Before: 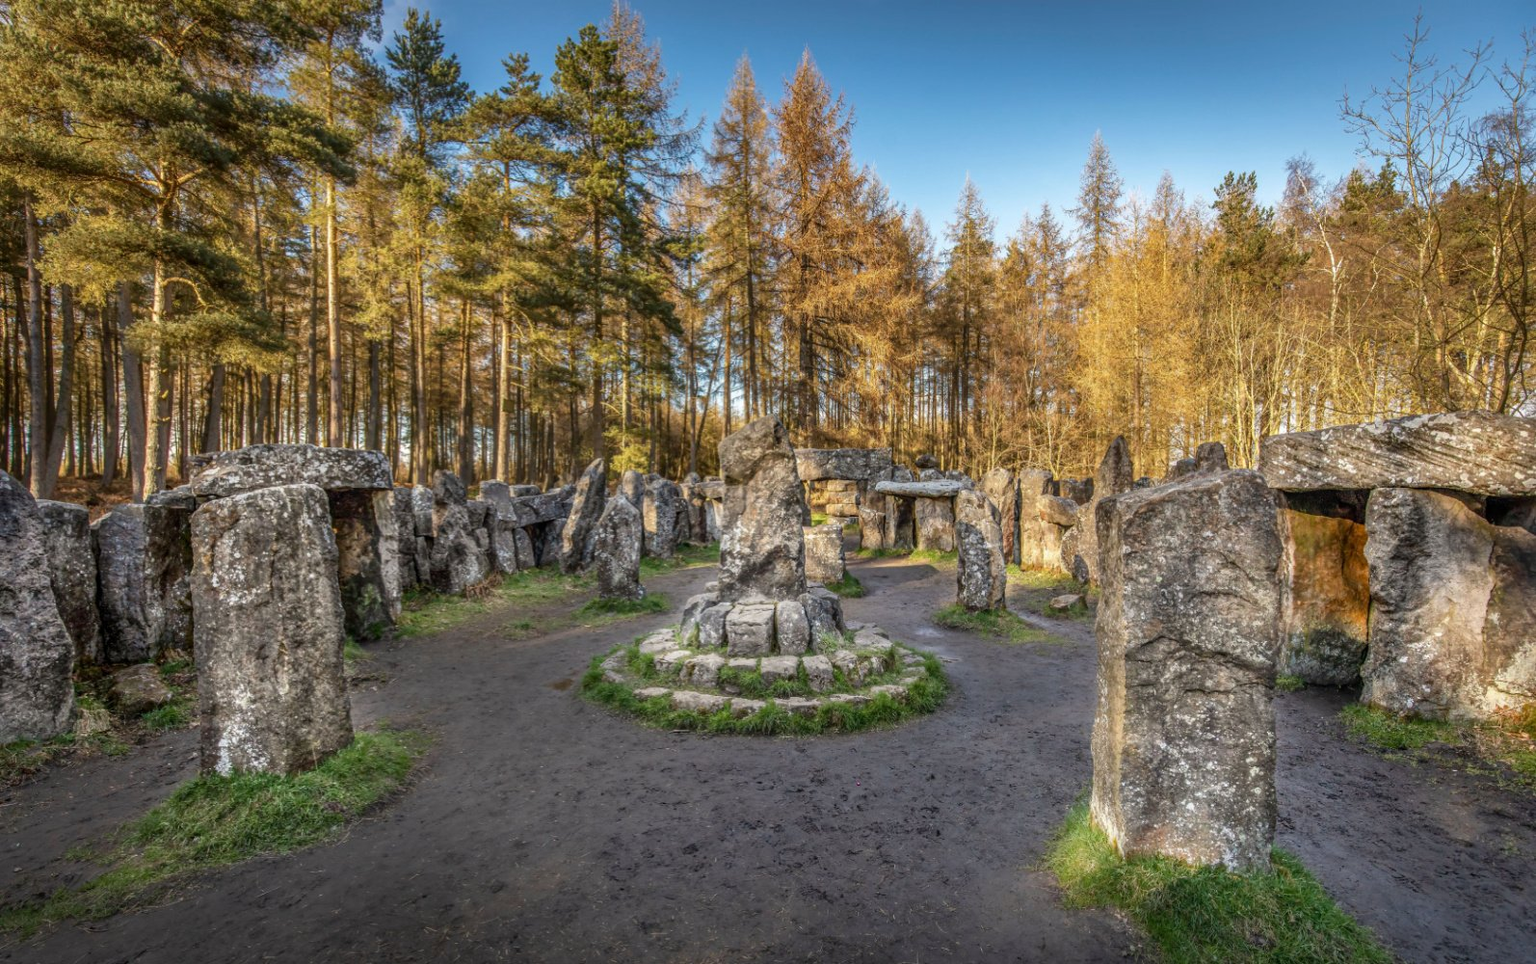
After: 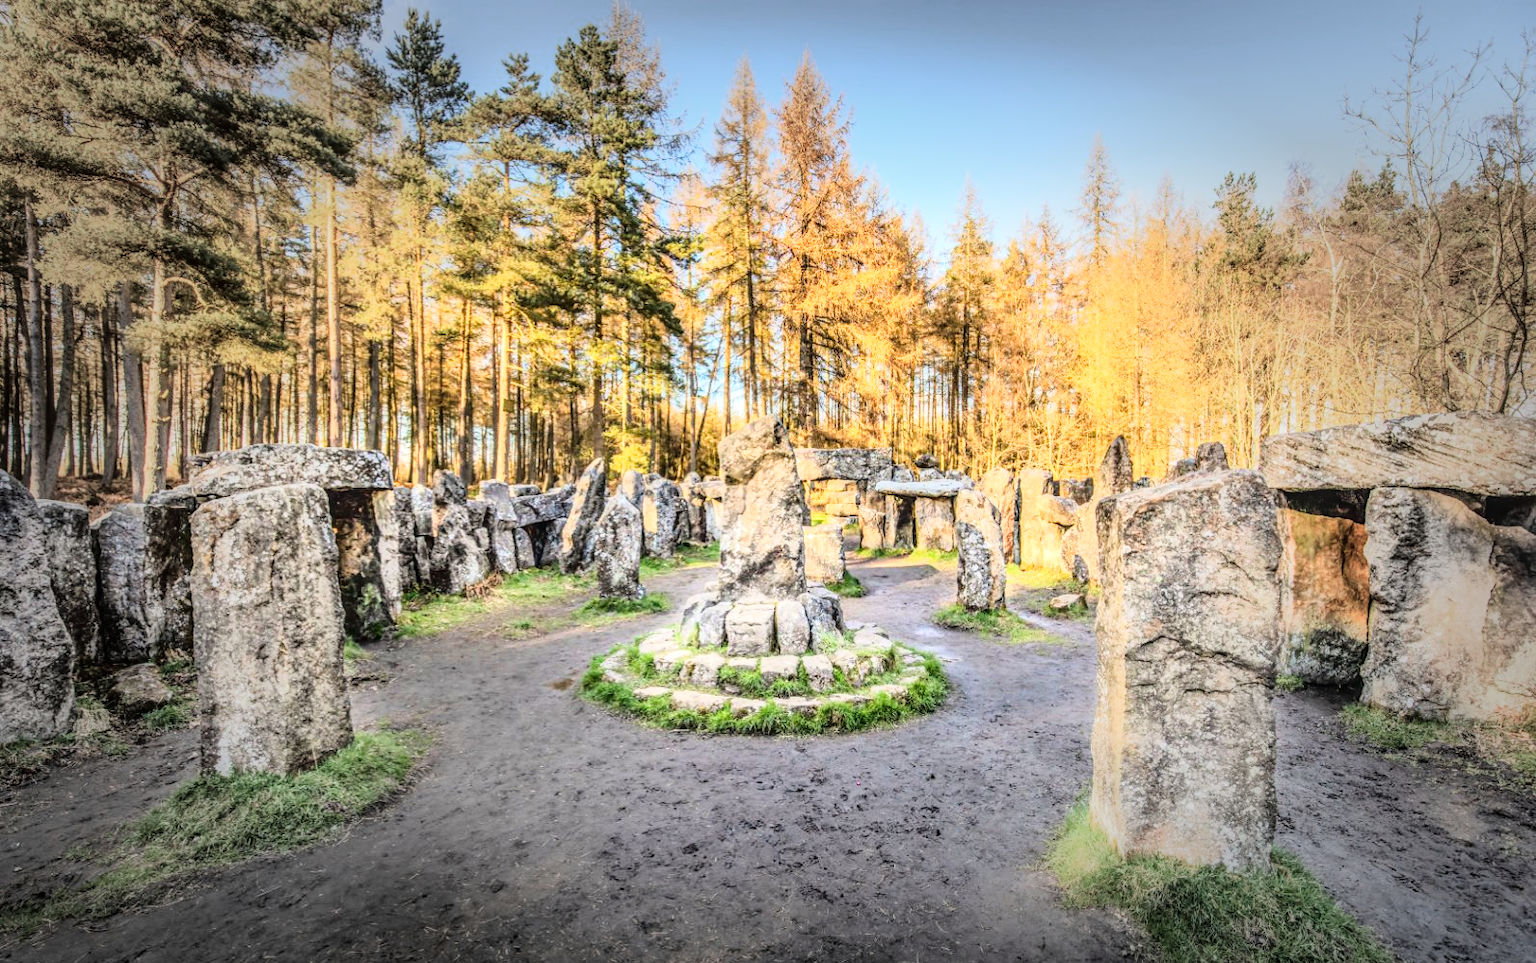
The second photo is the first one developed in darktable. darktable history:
tone curve: curves: ch0 [(0, 0.026) (0.155, 0.133) (0.272, 0.34) (0.434, 0.625) (0.676, 0.871) (0.994, 0.955)], color space Lab, linked channels, preserve colors none
exposure: black level correction 0, exposure 0.68 EV, compensate exposure bias true, compensate highlight preservation false
local contrast: on, module defaults
vignetting: fall-off start 48.41%, automatic ratio true, width/height ratio 1.29, unbound false
